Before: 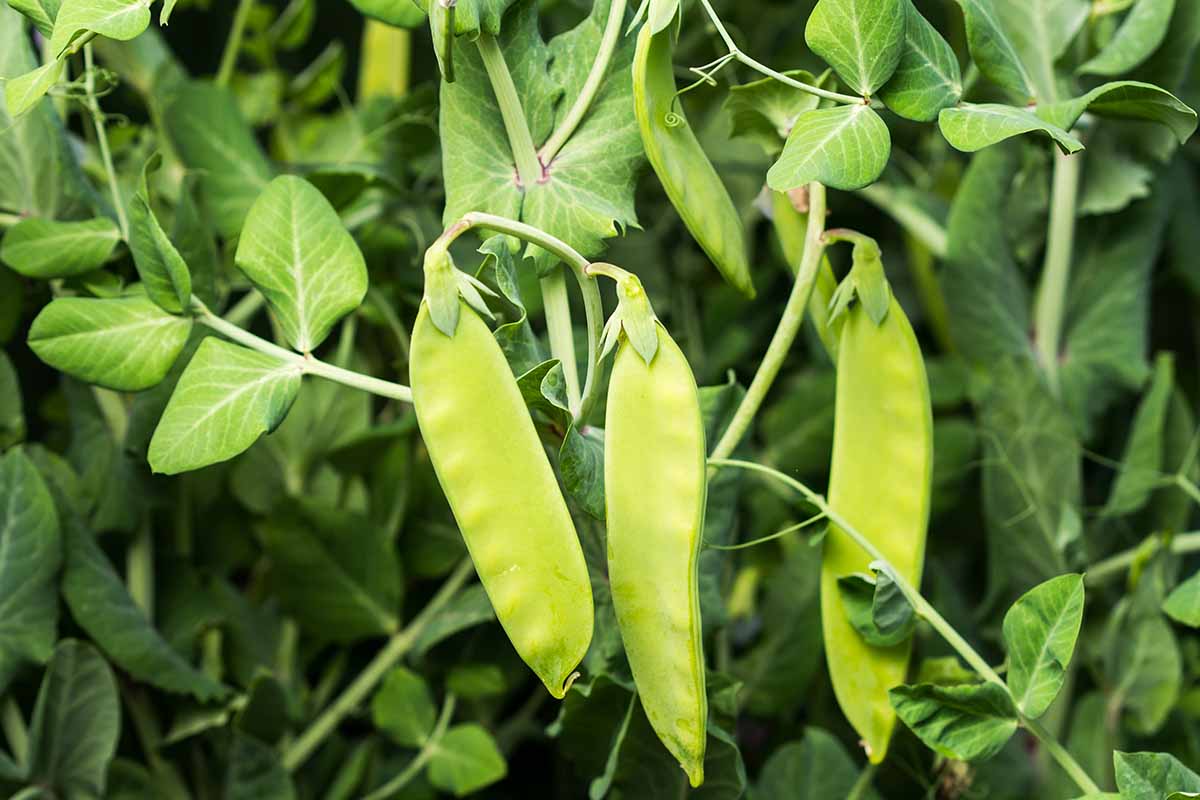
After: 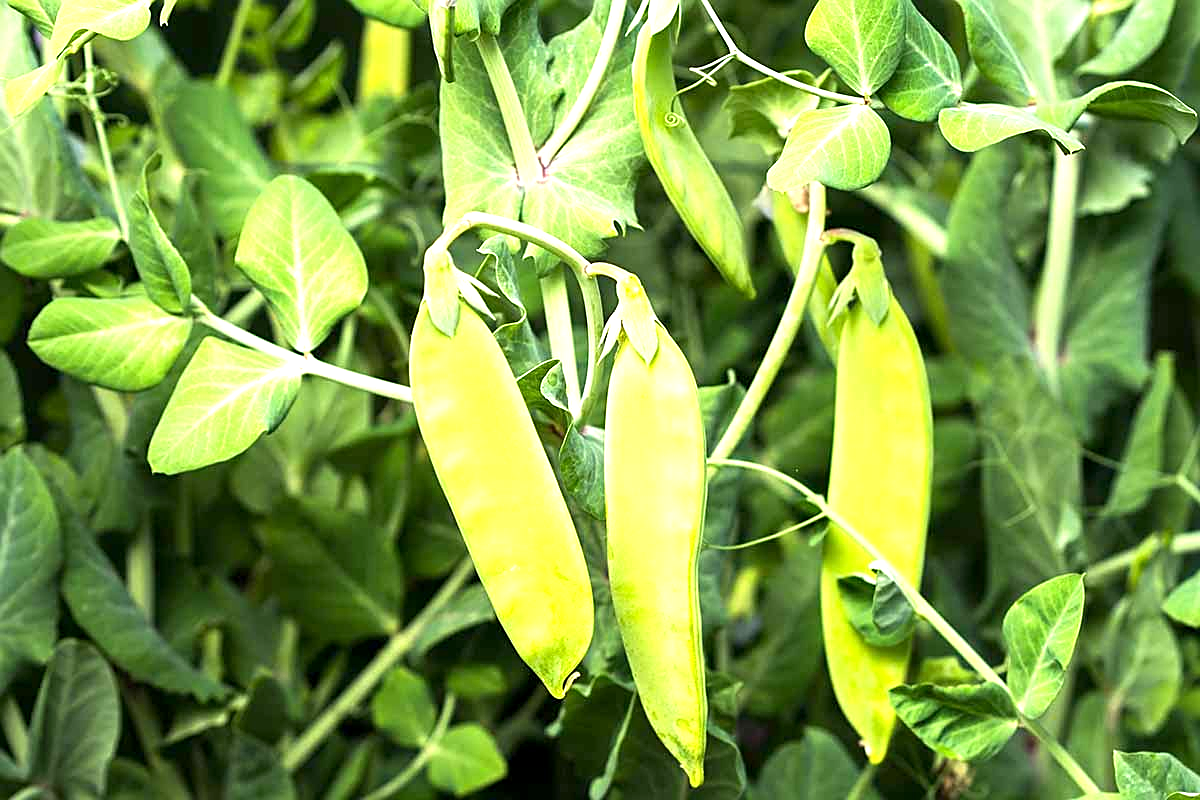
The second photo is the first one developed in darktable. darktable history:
exposure: black level correction 0.001, exposure 0.962 EV, compensate exposure bias true, compensate highlight preservation false
sharpen: on, module defaults
